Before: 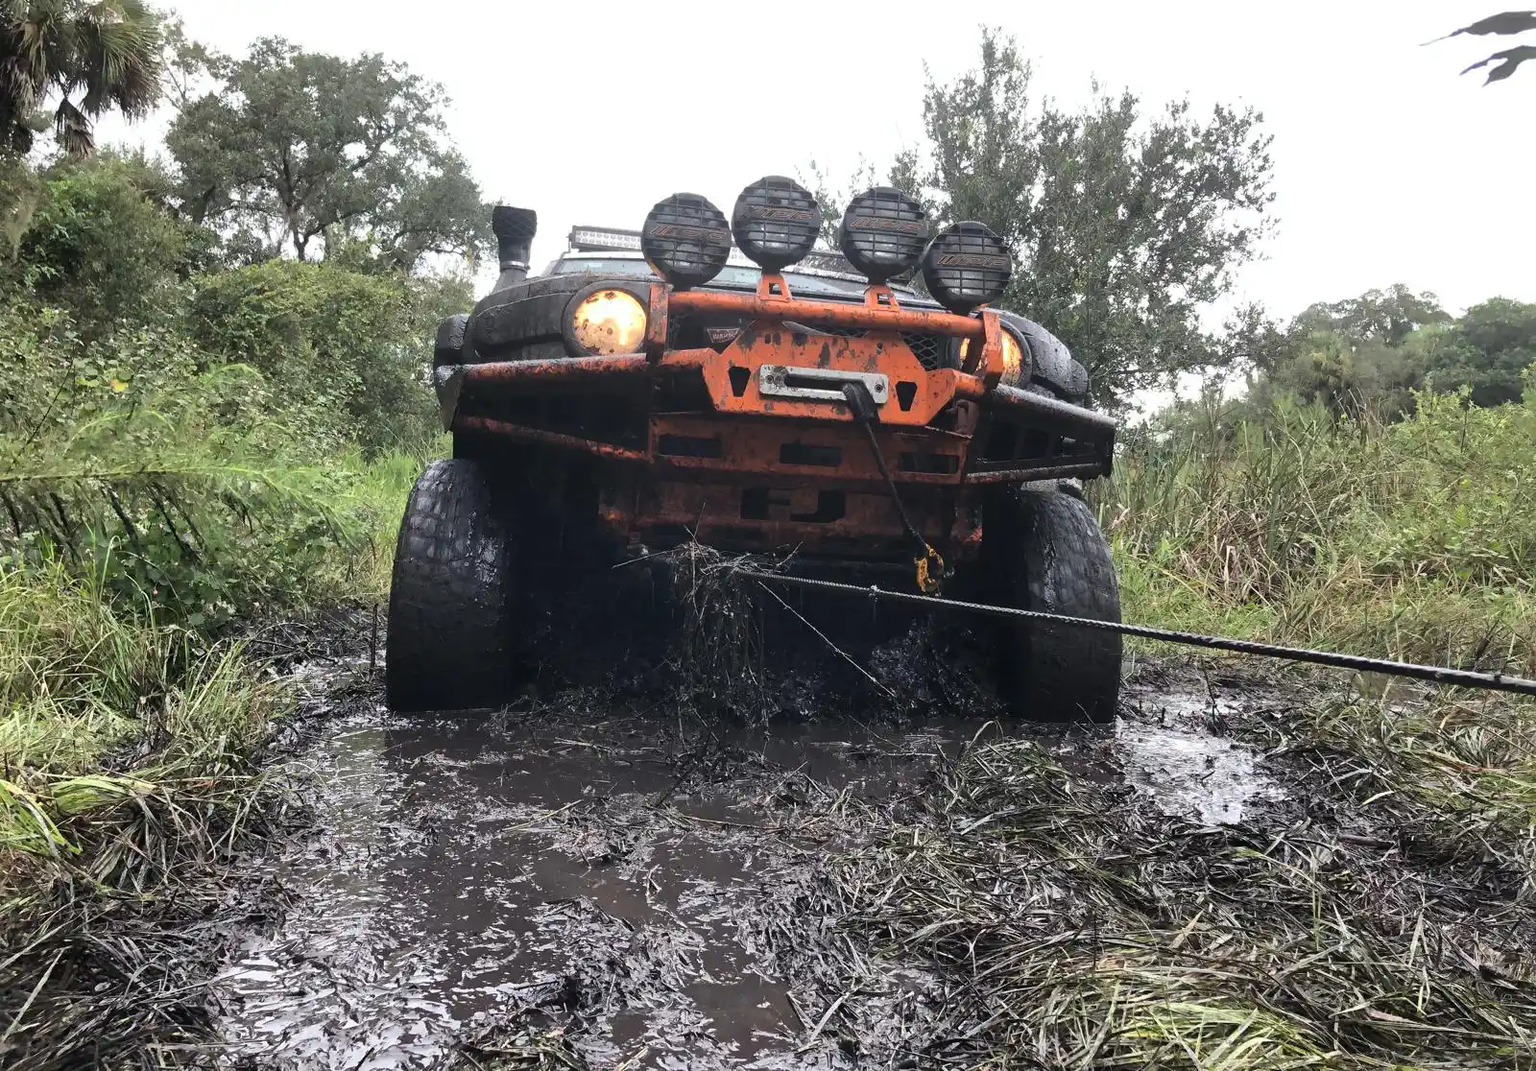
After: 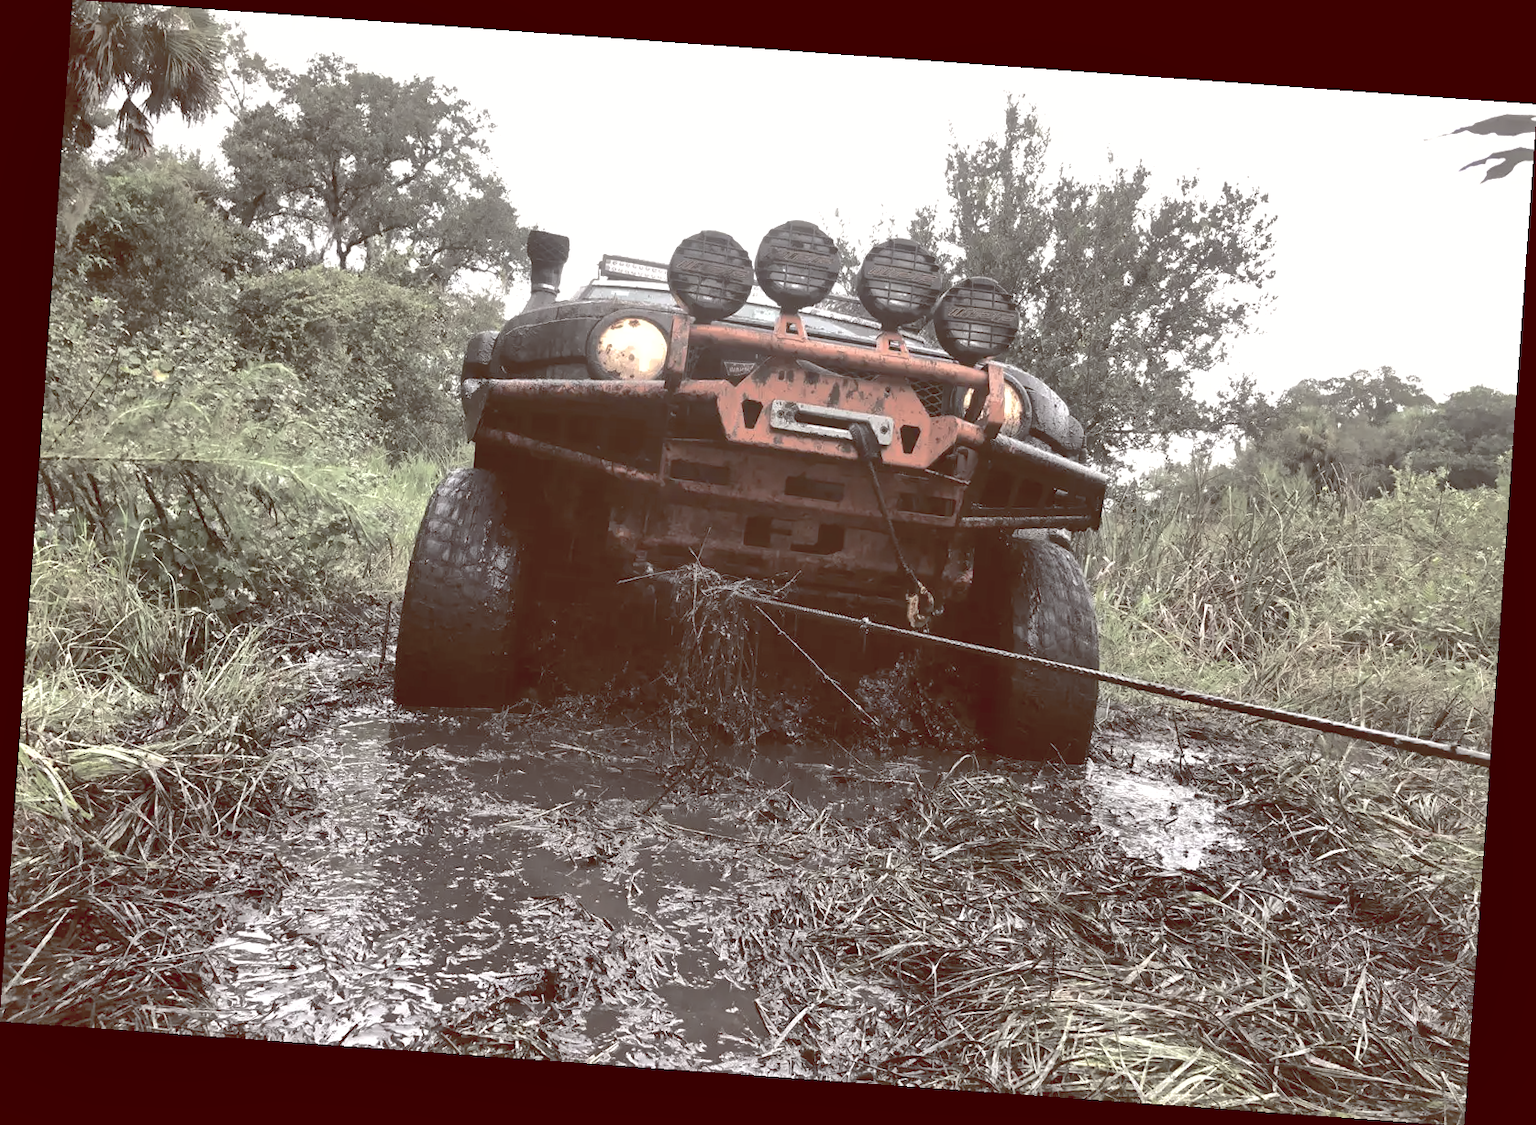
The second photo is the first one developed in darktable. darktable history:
rotate and perspective: rotation 4.1°, automatic cropping off
exposure: exposure 0.669 EV, compensate highlight preservation false
shadows and highlights: on, module defaults
color balance rgb: shadows lift › luminance 1%, shadows lift › chroma 0.2%, shadows lift › hue 20°, power › luminance 1%, power › chroma 0.4%, power › hue 34°, highlights gain › luminance 0.8%, highlights gain › chroma 0.4%, highlights gain › hue 44°, global offset › chroma 0.4%, global offset › hue 34°, white fulcrum 0.08 EV, linear chroma grading › shadows -7%, linear chroma grading › highlights -7%, linear chroma grading › global chroma -10%, linear chroma grading › mid-tones -8%, perceptual saturation grading › global saturation -28%, perceptual saturation grading › highlights -20%, perceptual saturation grading › mid-tones -24%, perceptual saturation grading › shadows -24%, perceptual brilliance grading › global brilliance -1%, perceptual brilliance grading › highlights -1%, perceptual brilliance grading › mid-tones -1%, perceptual brilliance grading › shadows -1%, global vibrance -17%, contrast -6%
